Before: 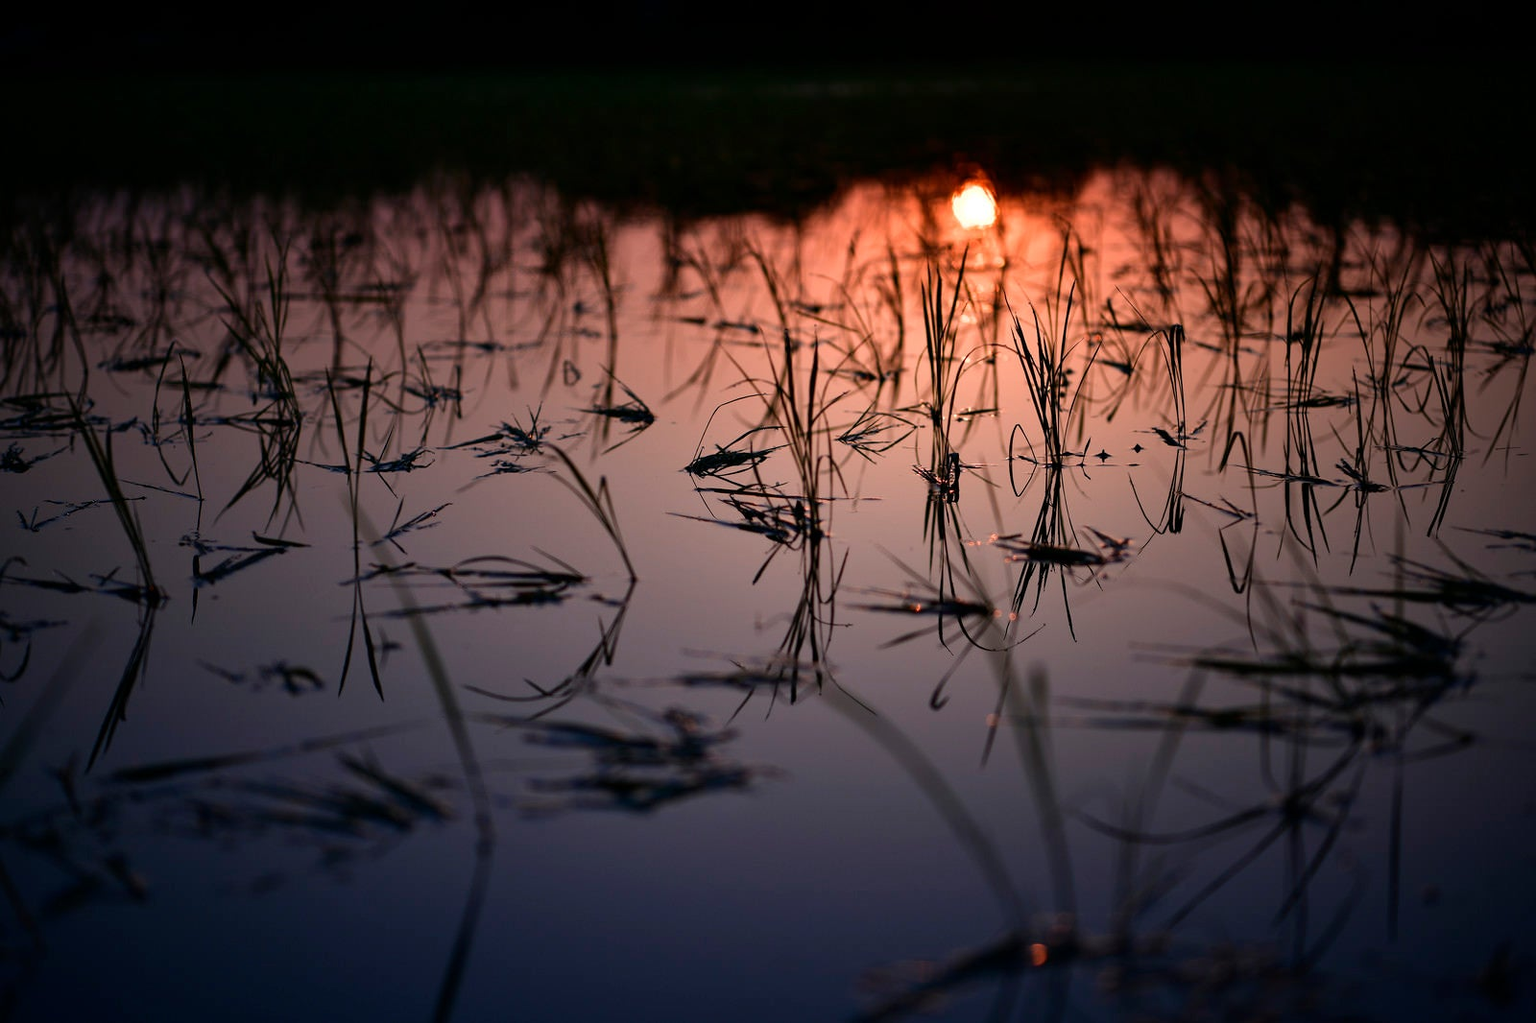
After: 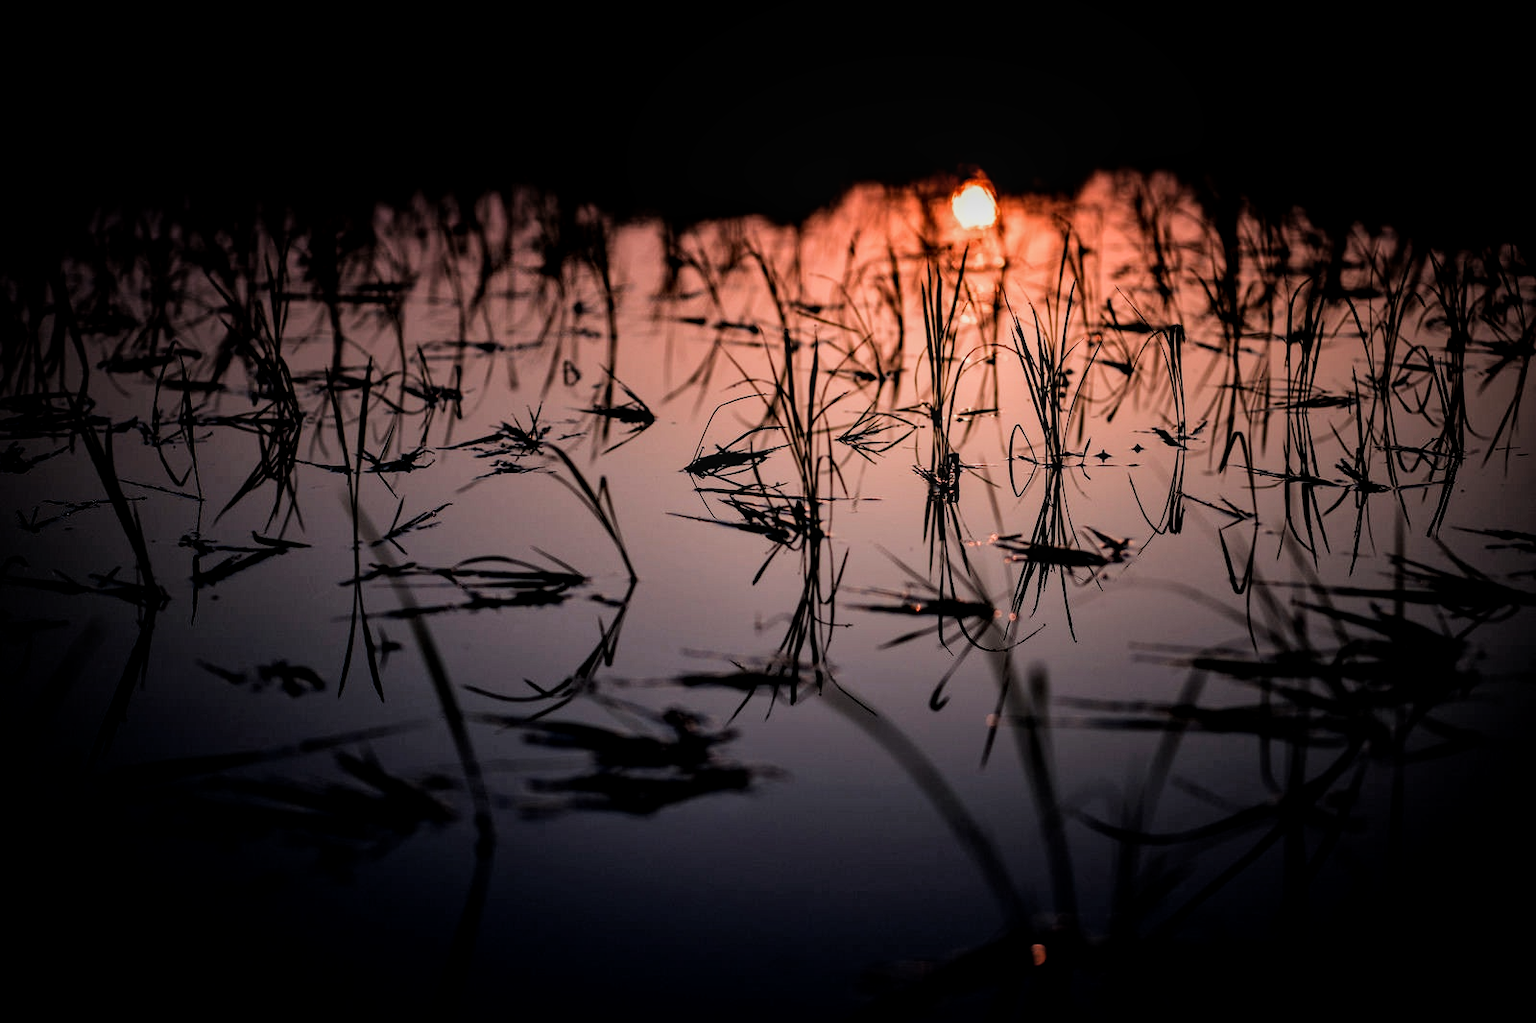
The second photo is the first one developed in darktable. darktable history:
filmic rgb: black relative exposure -5 EV, white relative exposure 3.5 EV, hardness 3.19, contrast 1.3, highlights saturation mix -50%
local contrast: on, module defaults
